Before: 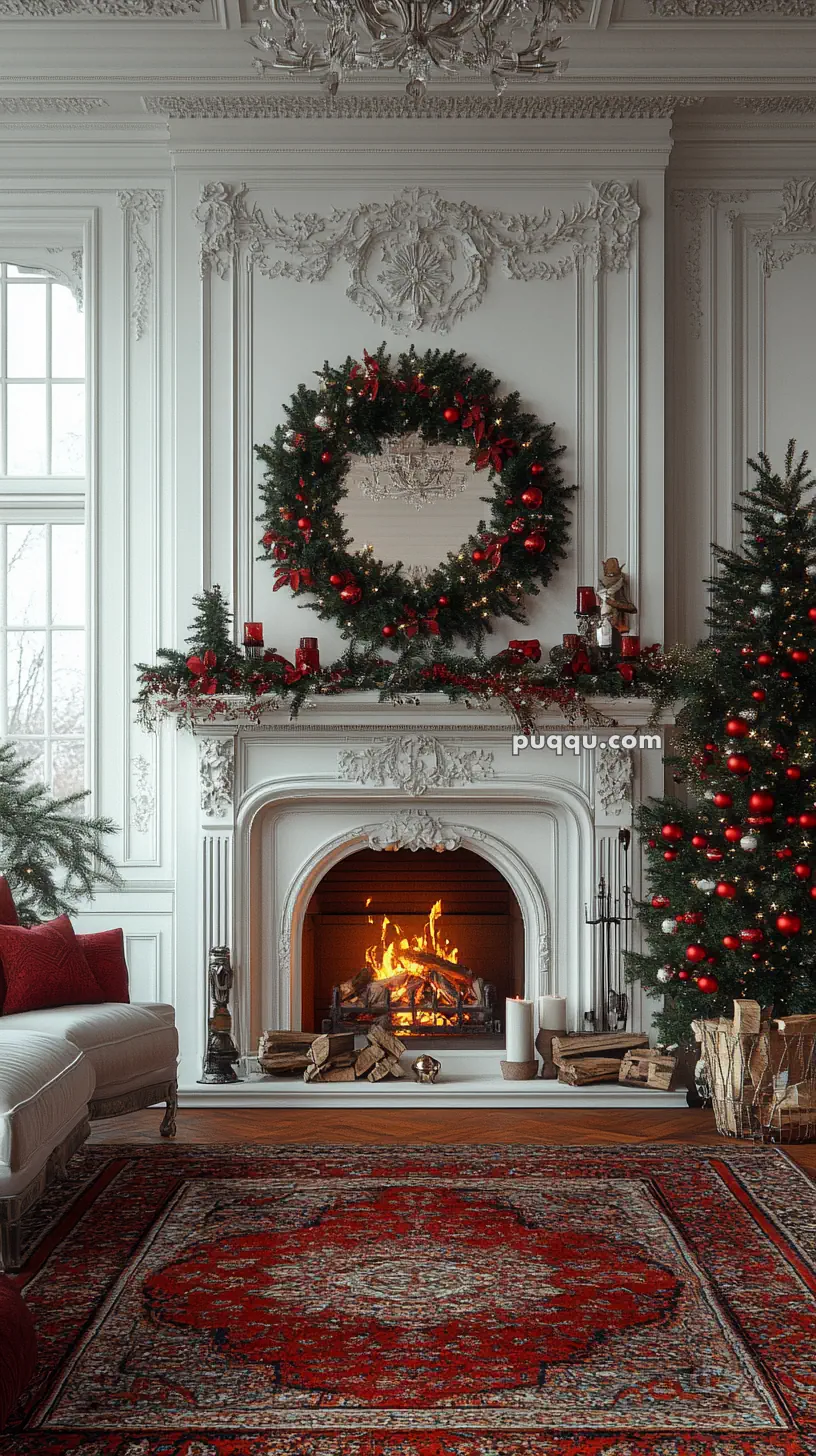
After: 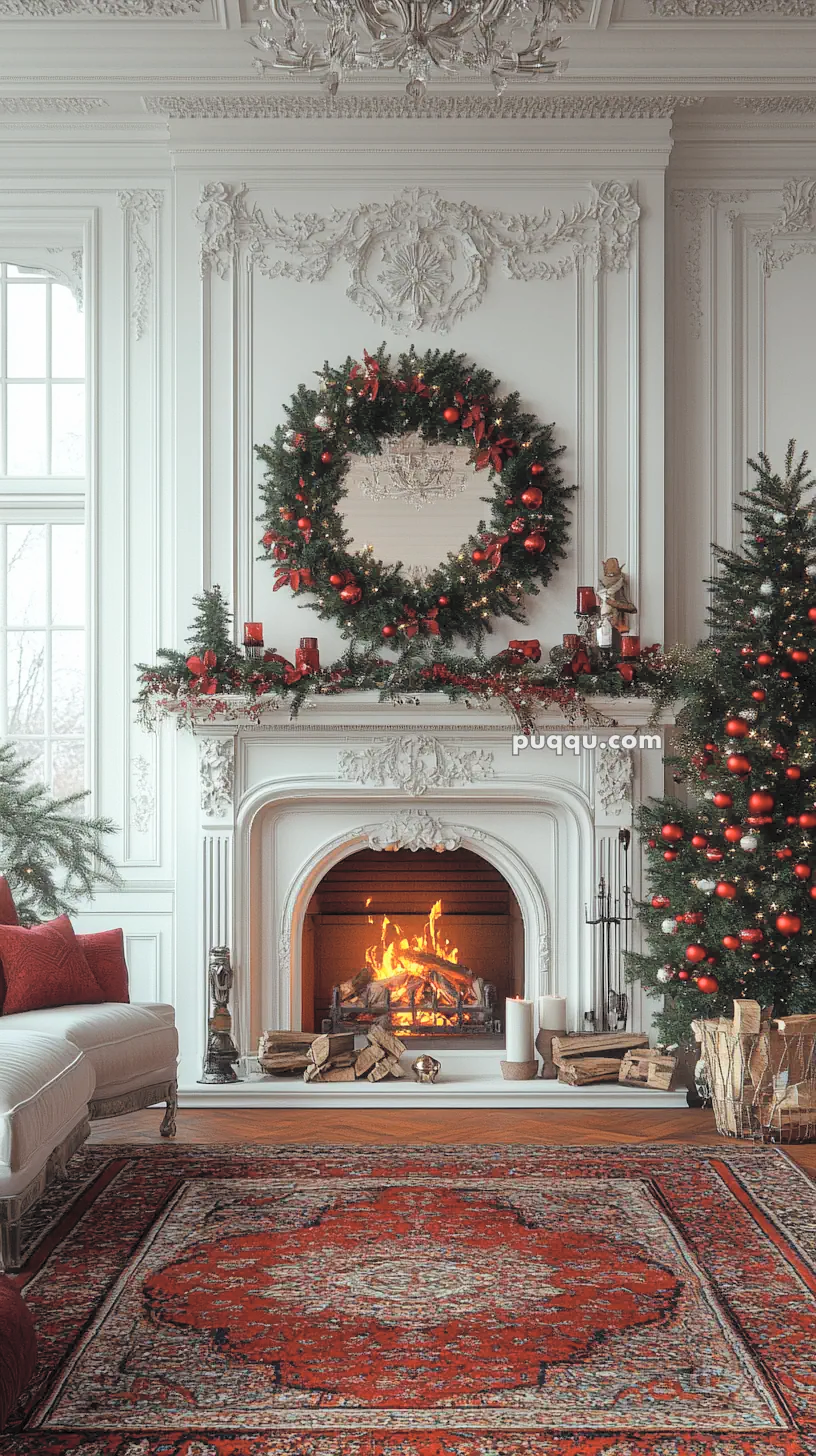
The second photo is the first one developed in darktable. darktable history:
contrast brightness saturation: brightness 0.283
